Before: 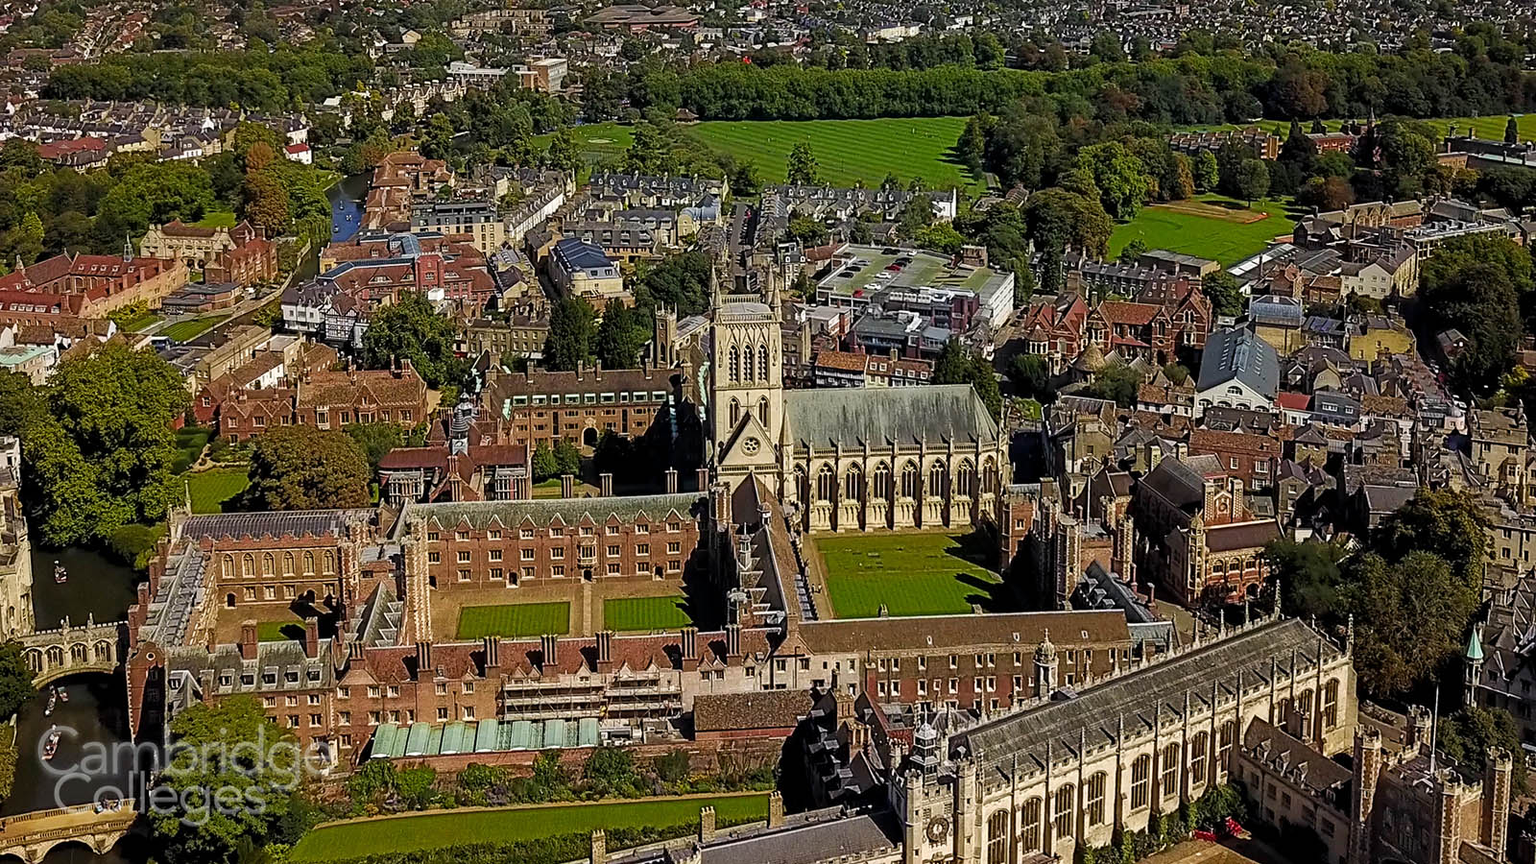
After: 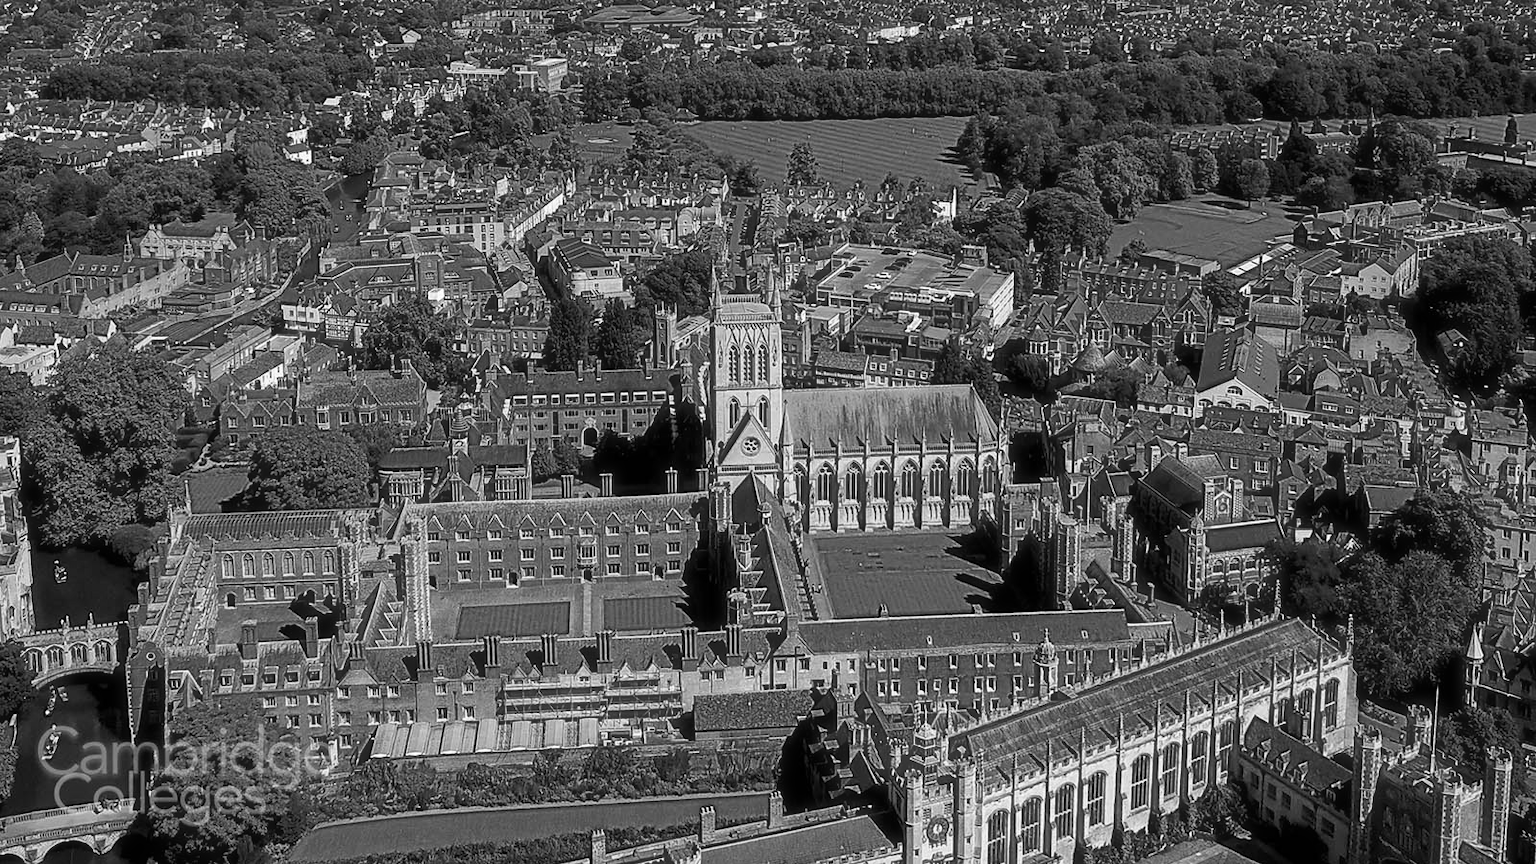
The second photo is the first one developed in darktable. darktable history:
haze removal: strength -0.05
monochrome: on, module defaults
